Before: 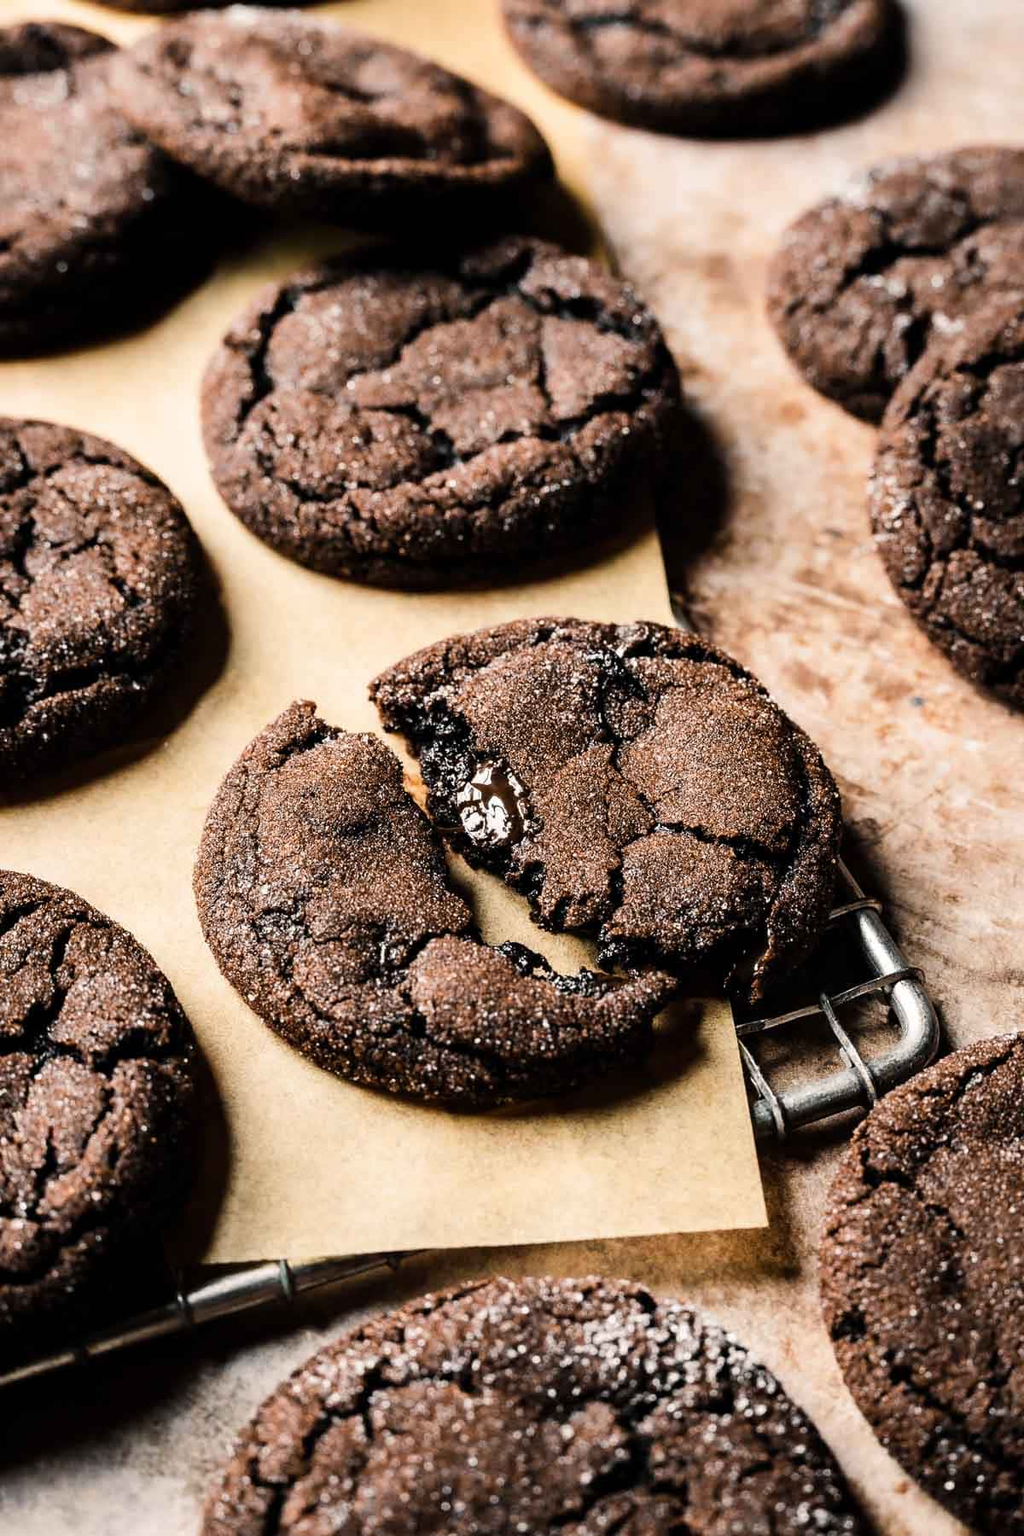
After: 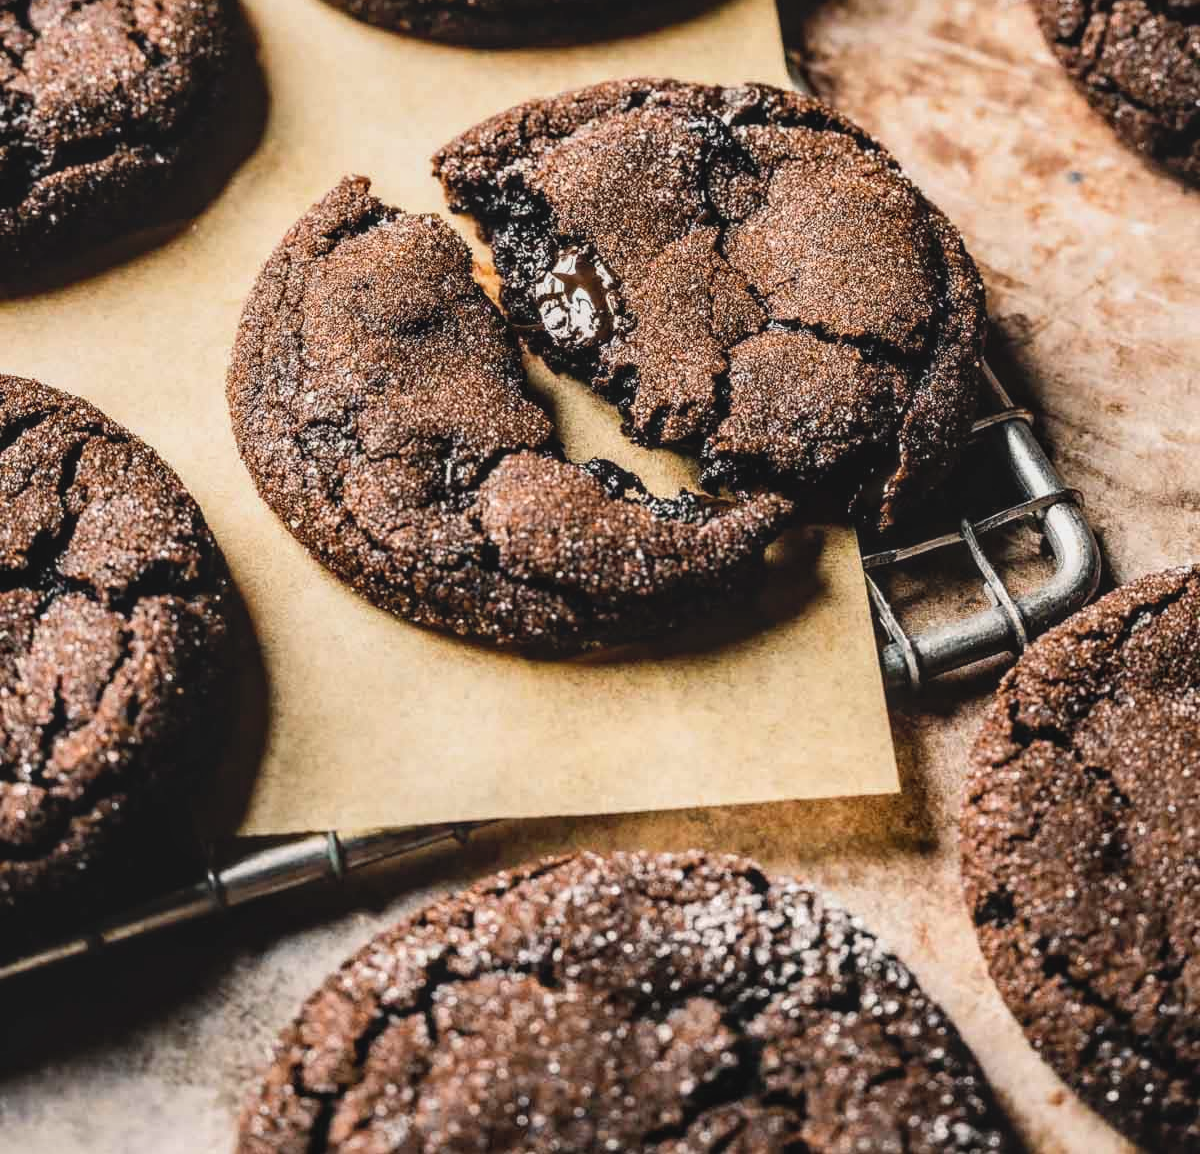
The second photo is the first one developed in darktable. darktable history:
contrast brightness saturation: contrast -0.101, brightness 0.046, saturation 0.076
crop and rotate: top 35.873%
local contrast: on, module defaults
